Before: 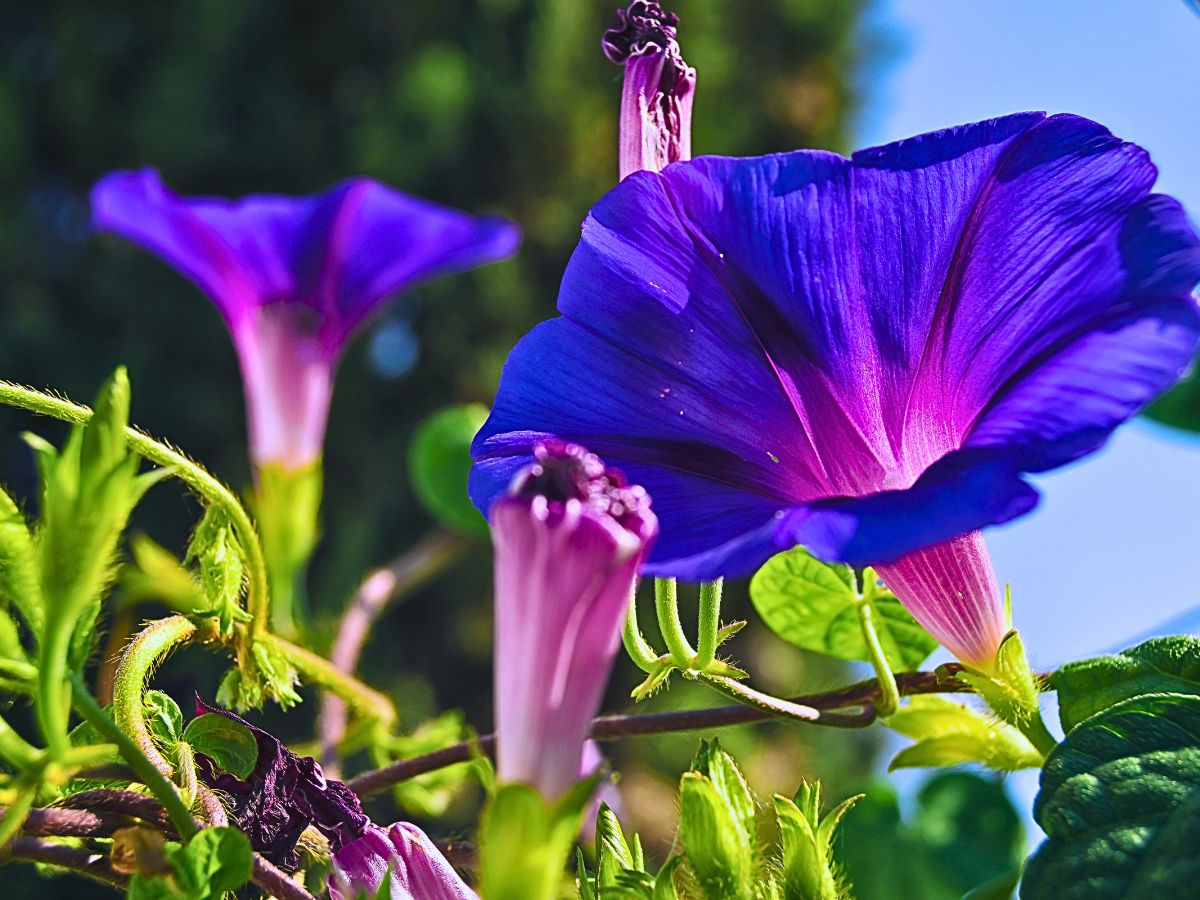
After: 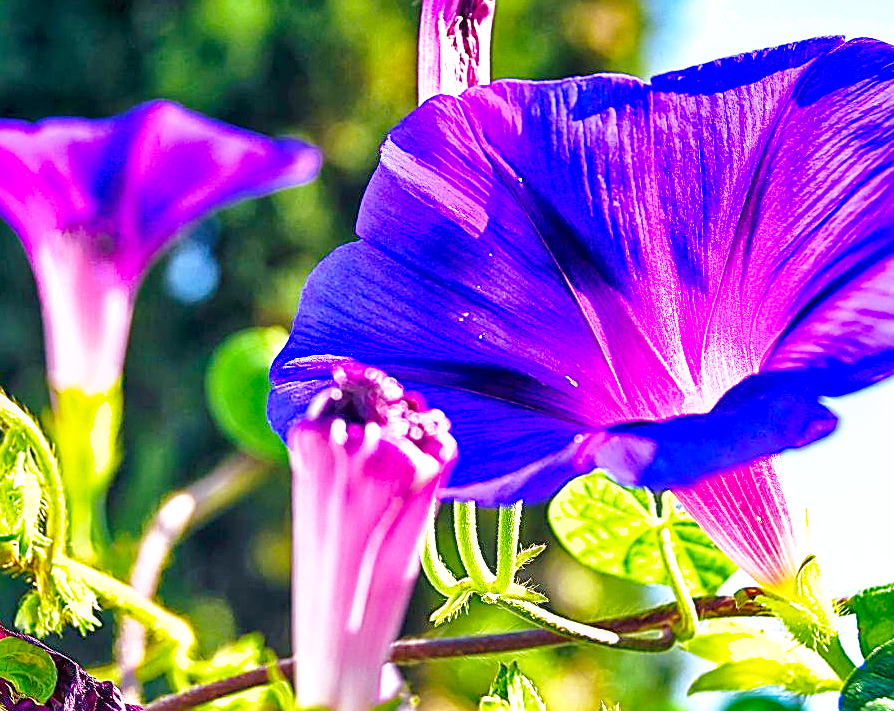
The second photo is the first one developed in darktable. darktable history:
exposure: black level correction 0.008, exposure 0.982 EV, compensate exposure bias true, compensate highlight preservation false
crop: left 16.806%, top 8.468%, right 8.655%, bottom 12.469%
local contrast: on, module defaults
base curve: curves: ch0 [(0, 0) (0.028, 0.03) (0.121, 0.232) (0.46, 0.748) (0.859, 0.968) (1, 1)], preserve colors none
sharpen: on, module defaults
shadows and highlights: on, module defaults
